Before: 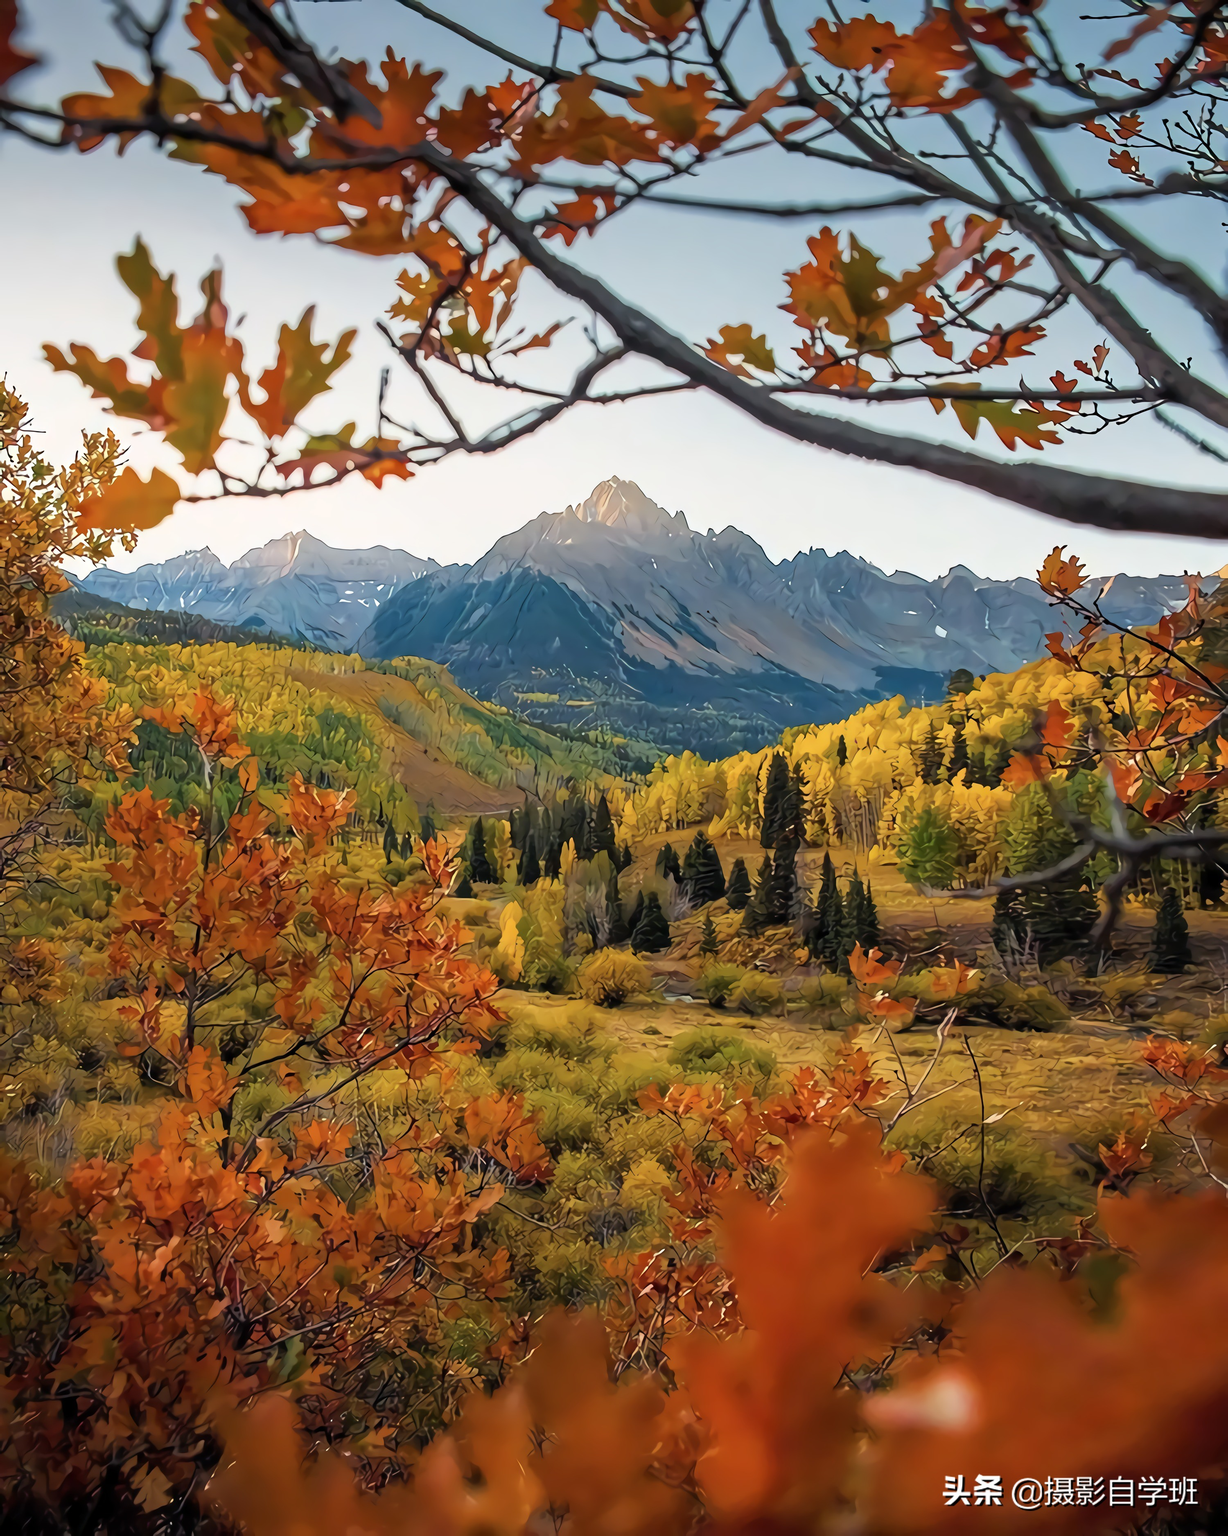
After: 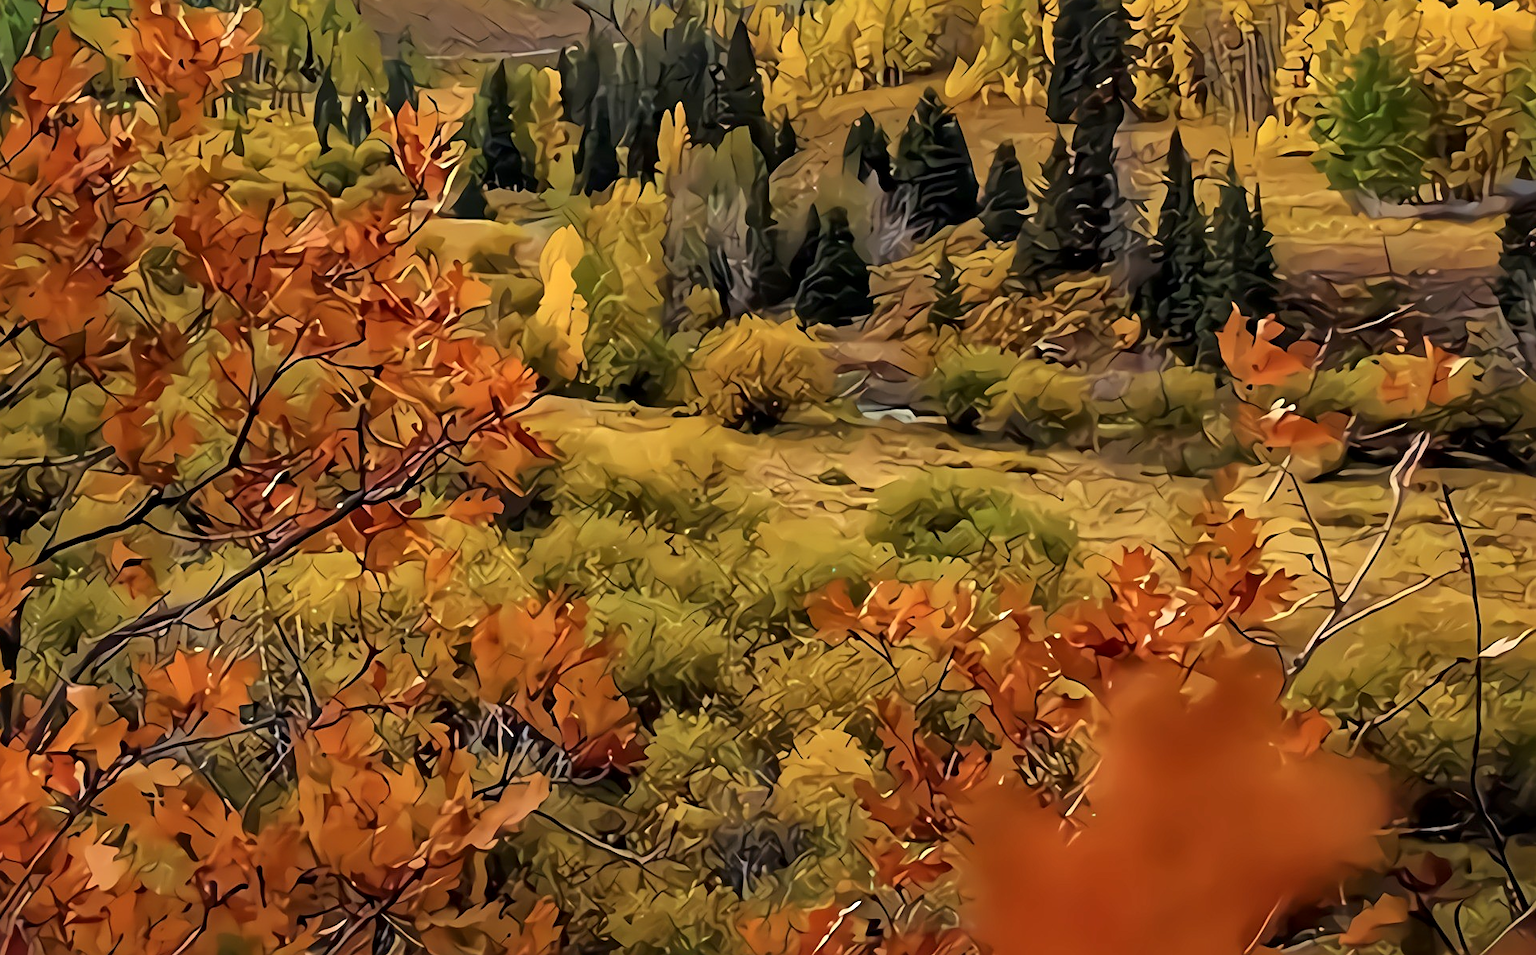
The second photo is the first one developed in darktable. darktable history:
crop: left 18.091%, top 51.13%, right 17.525%, bottom 16.85%
sharpen: on, module defaults
local contrast: mode bilateral grid, contrast 20, coarseness 50, detail 140%, midtone range 0.2
